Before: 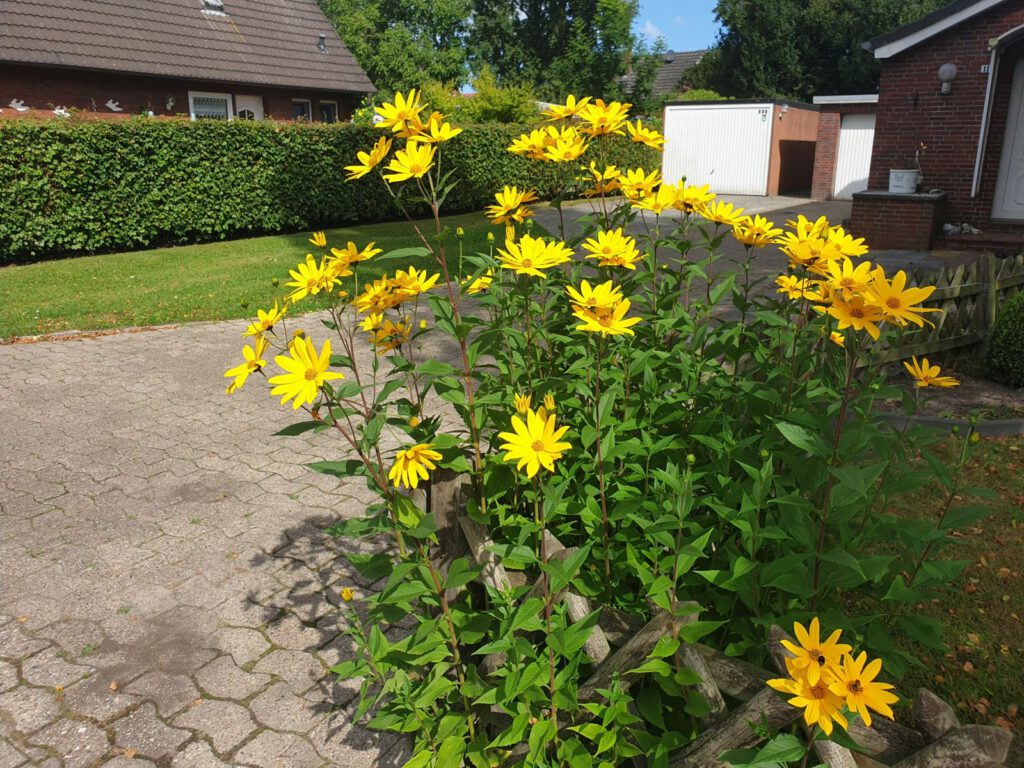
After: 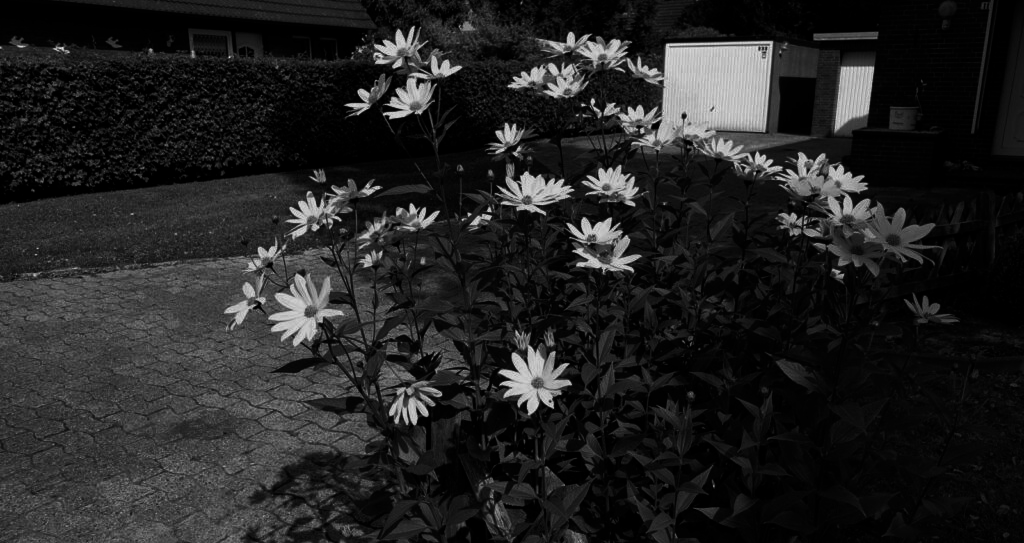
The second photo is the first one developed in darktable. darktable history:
crop and rotate: top 8.293%, bottom 20.996%
exposure: exposure -0.151 EV, compensate highlight preservation false
contrast brightness saturation: contrast 0.02, brightness -1, saturation -1
